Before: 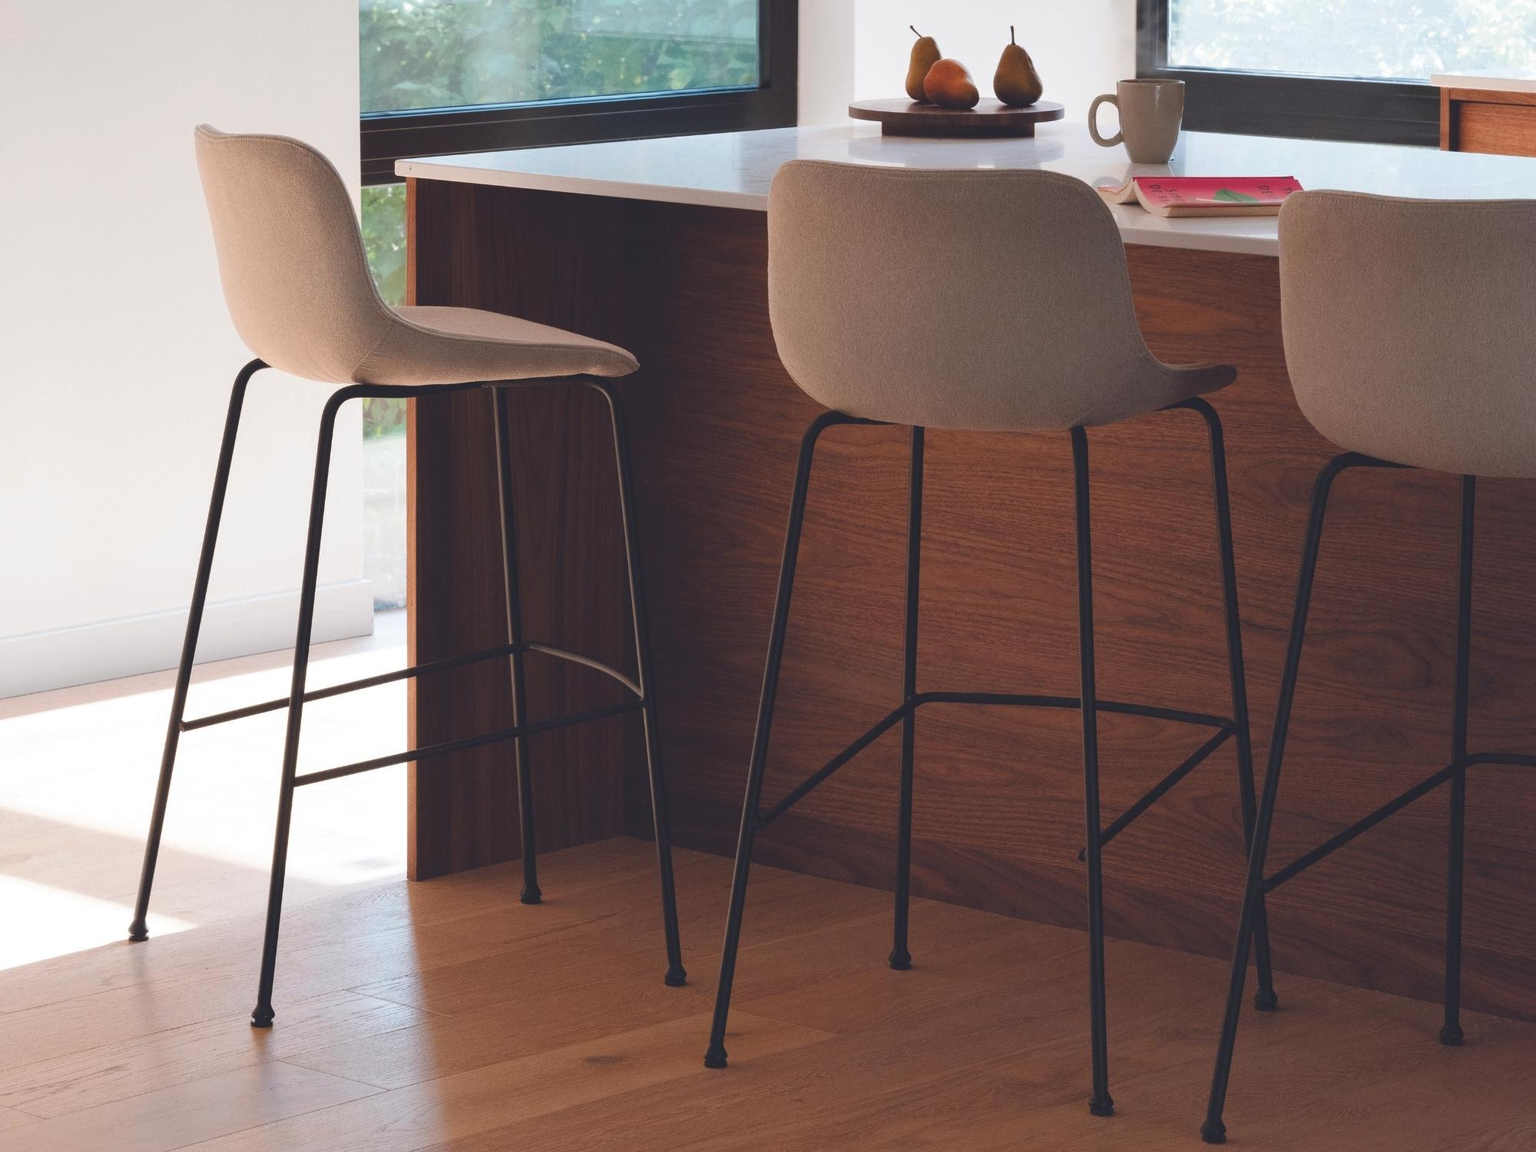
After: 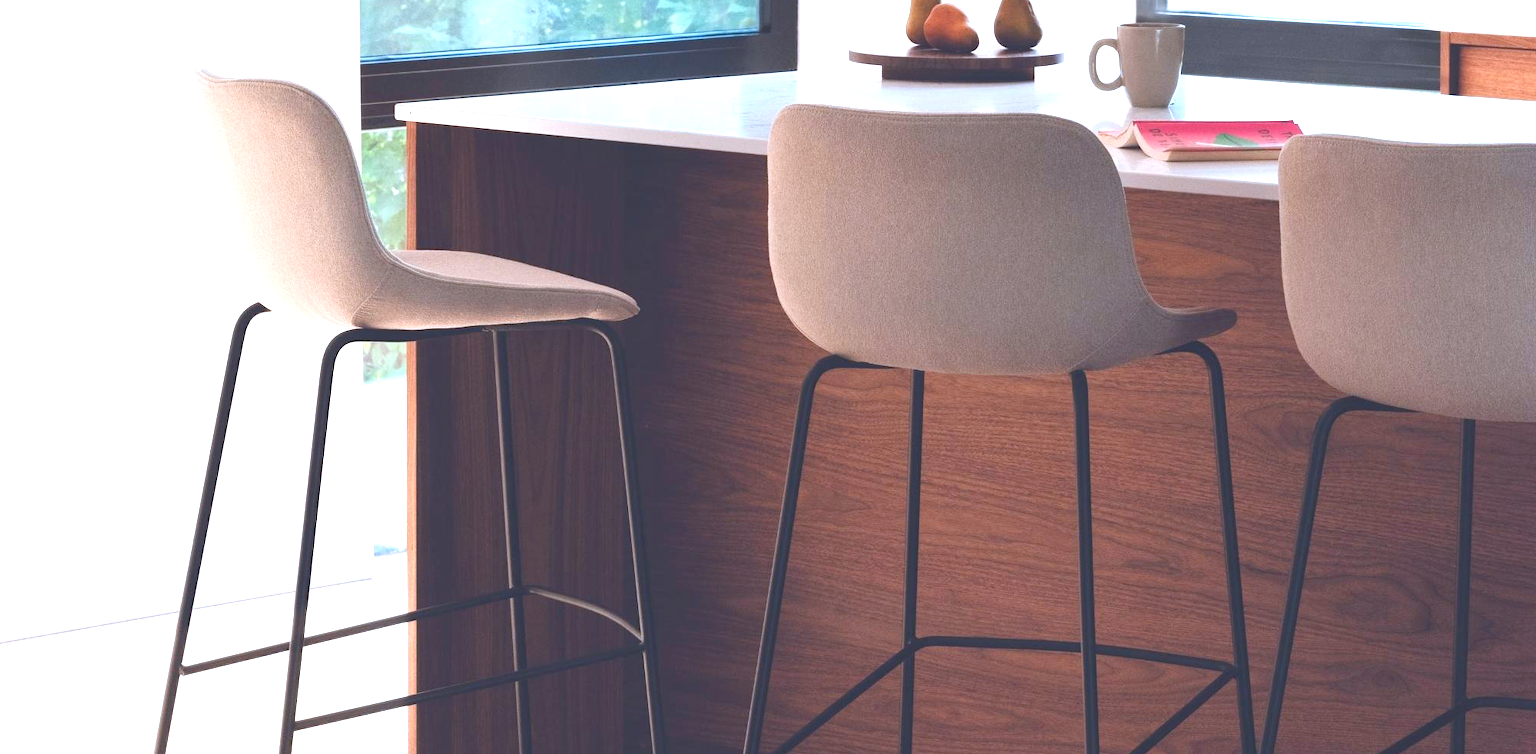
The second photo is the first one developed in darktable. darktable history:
color calibration: x 0.37, y 0.382, temperature 4317.15 K, gamut compression 1.73
exposure: black level correction 0, exposure 1.098 EV, compensate highlight preservation false
crop and rotate: top 4.908%, bottom 29.503%
